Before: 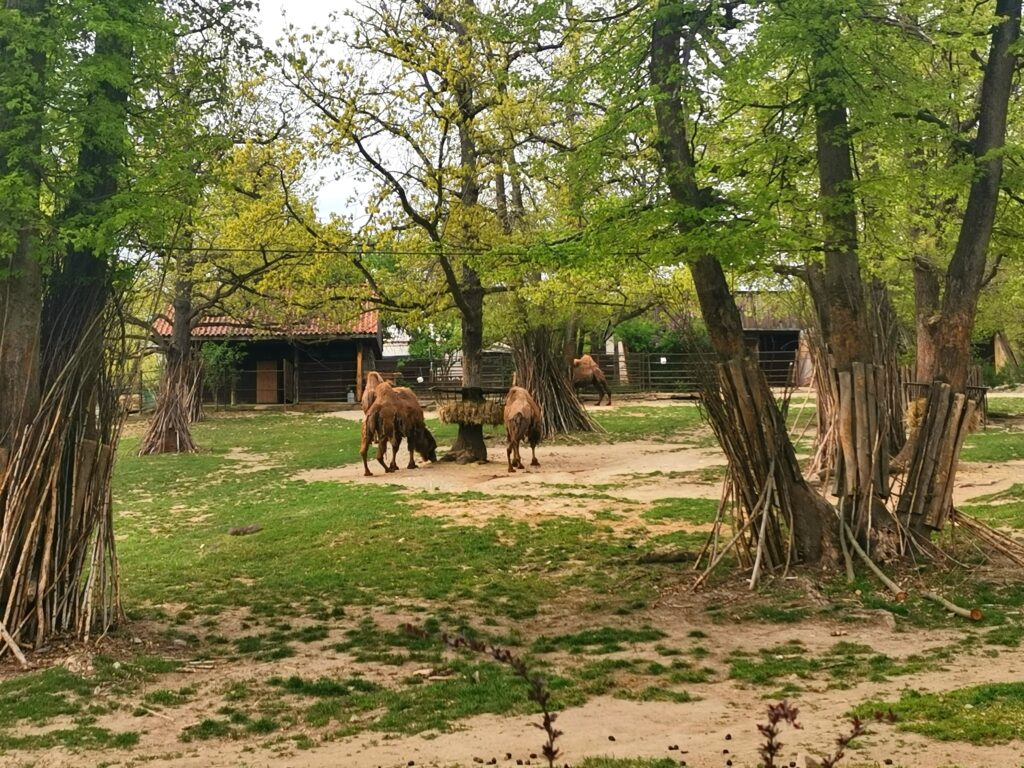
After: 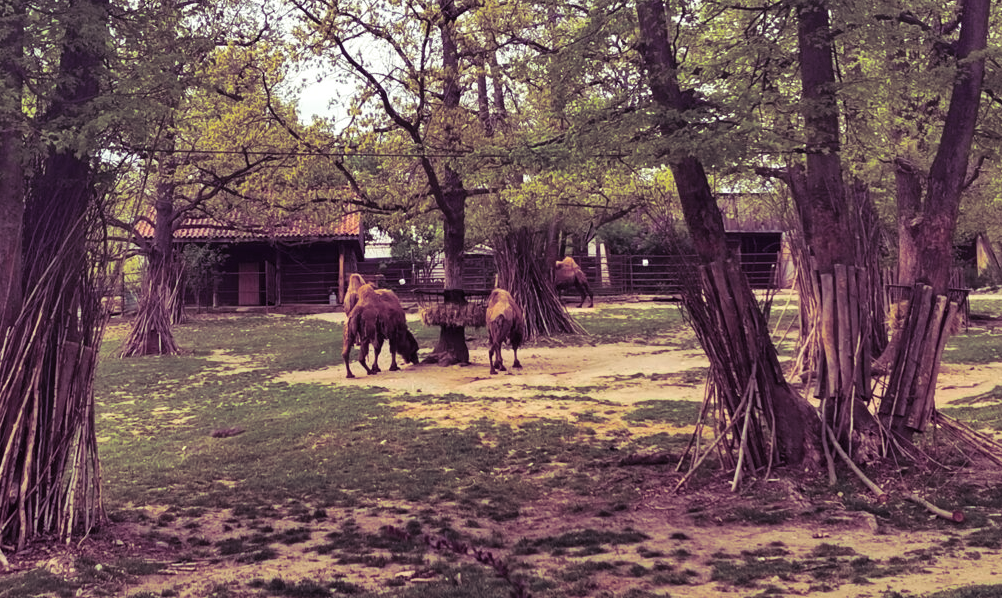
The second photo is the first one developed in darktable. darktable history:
crop and rotate: left 1.814%, top 12.818%, right 0.25%, bottom 9.225%
color balance rgb: perceptual saturation grading › global saturation 20%, perceptual saturation grading › highlights -25%, perceptual saturation grading › shadows 25%
shadows and highlights: shadows 22.7, highlights -48.71, soften with gaussian
split-toning: shadows › hue 277.2°, shadows › saturation 0.74
